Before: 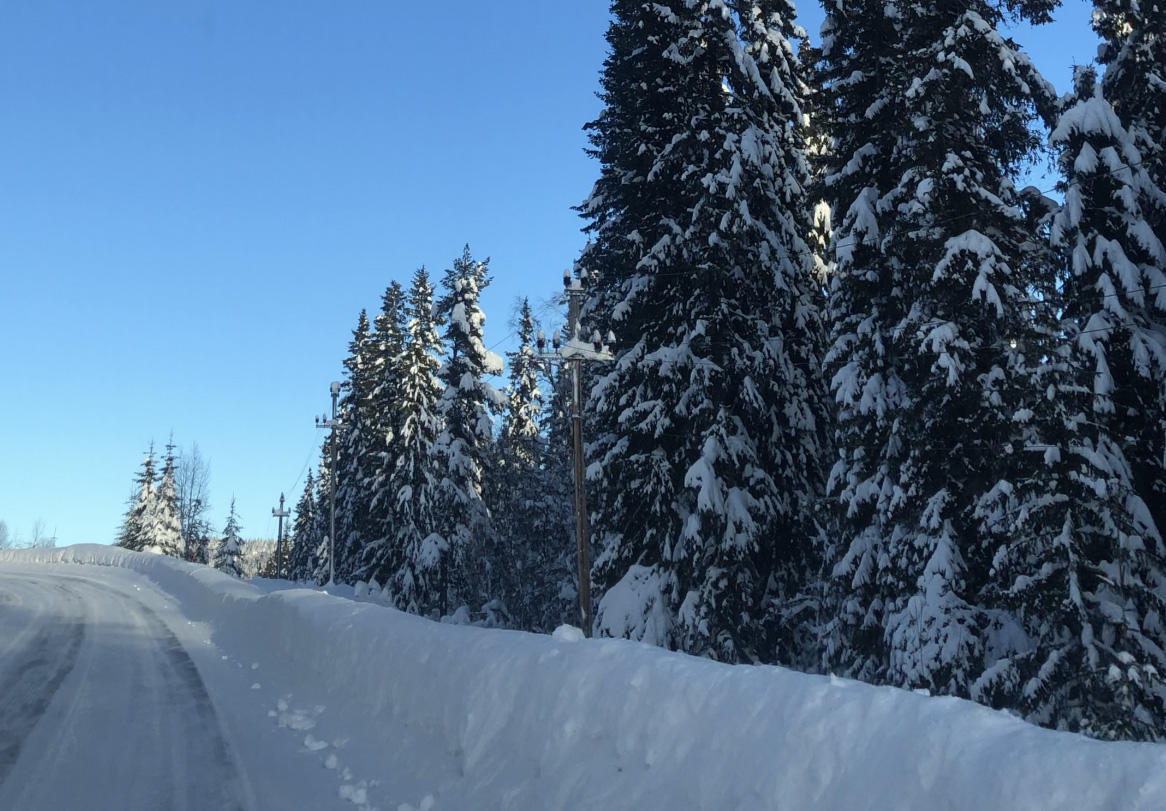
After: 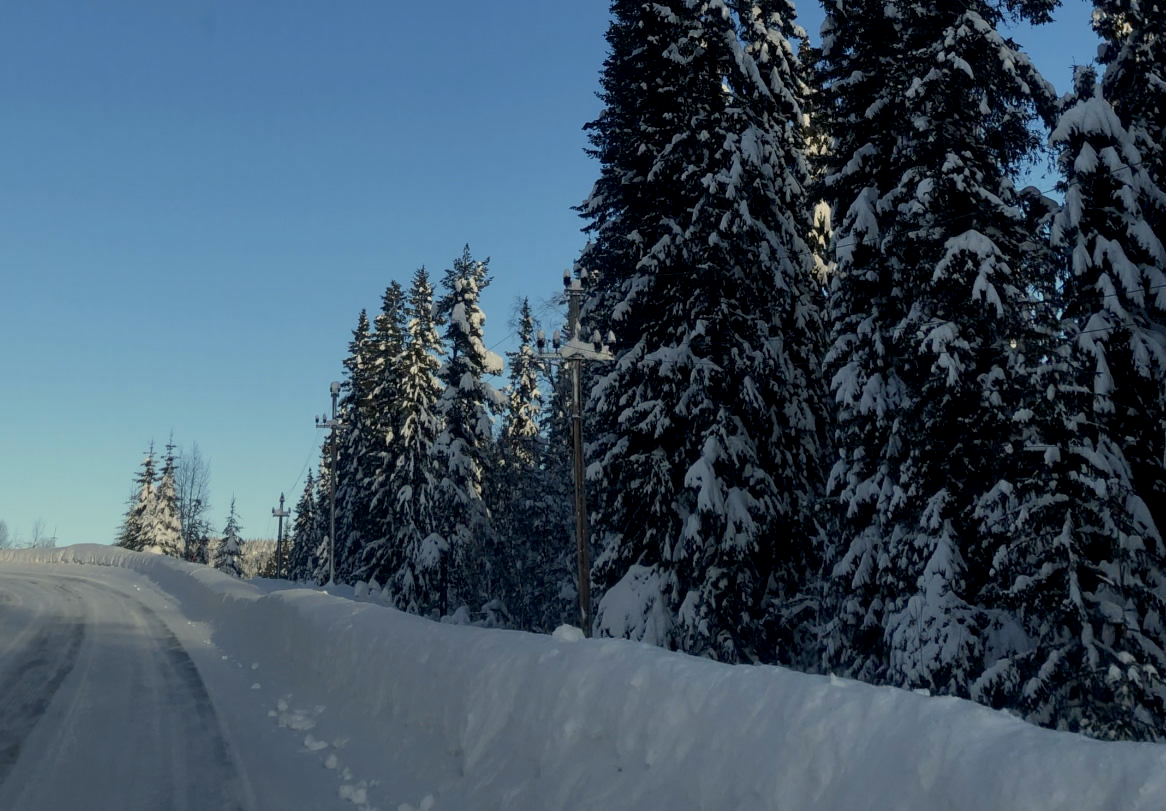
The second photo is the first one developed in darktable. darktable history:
exposure: black level correction 0.009, exposure -0.637 EV, compensate highlight preservation false
white balance: red 1.045, blue 0.932
